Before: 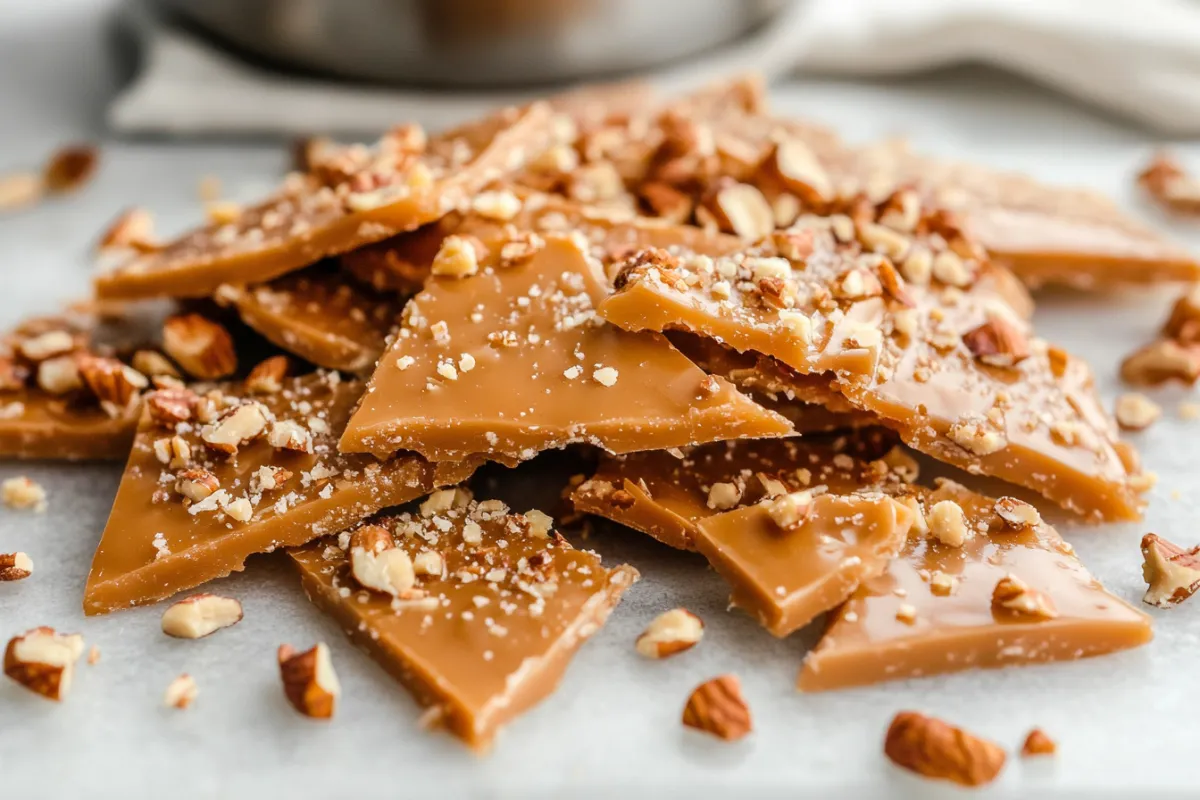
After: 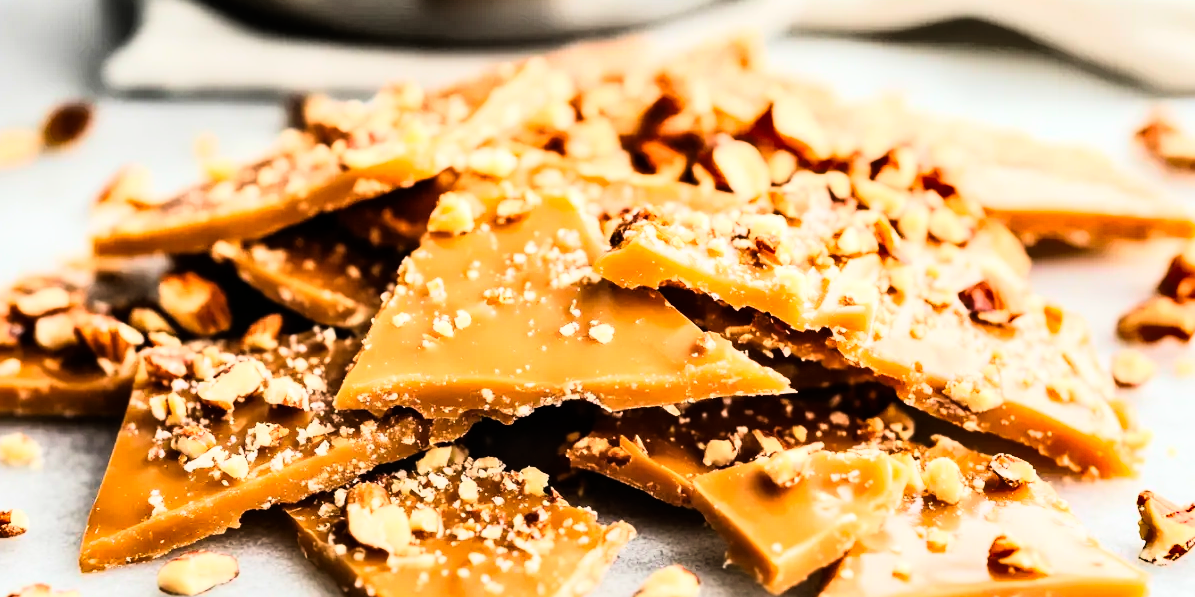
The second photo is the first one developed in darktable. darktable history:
rgb curve: curves: ch0 [(0, 0) (0.21, 0.15) (0.24, 0.21) (0.5, 0.75) (0.75, 0.96) (0.89, 0.99) (1, 1)]; ch1 [(0, 0.02) (0.21, 0.13) (0.25, 0.2) (0.5, 0.67) (0.75, 0.9) (0.89, 0.97) (1, 1)]; ch2 [(0, 0.02) (0.21, 0.13) (0.25, 0.2) (0.5, 0.67) (0.75, 0.9) (0.89, 0.97) (1, 1)], compensate middle gray true
crop: left 0.387%, top 5.469%, bottom 19.809%
shadows and highlights: shadows 22.7, highlights -48.71, soften with gaussian
